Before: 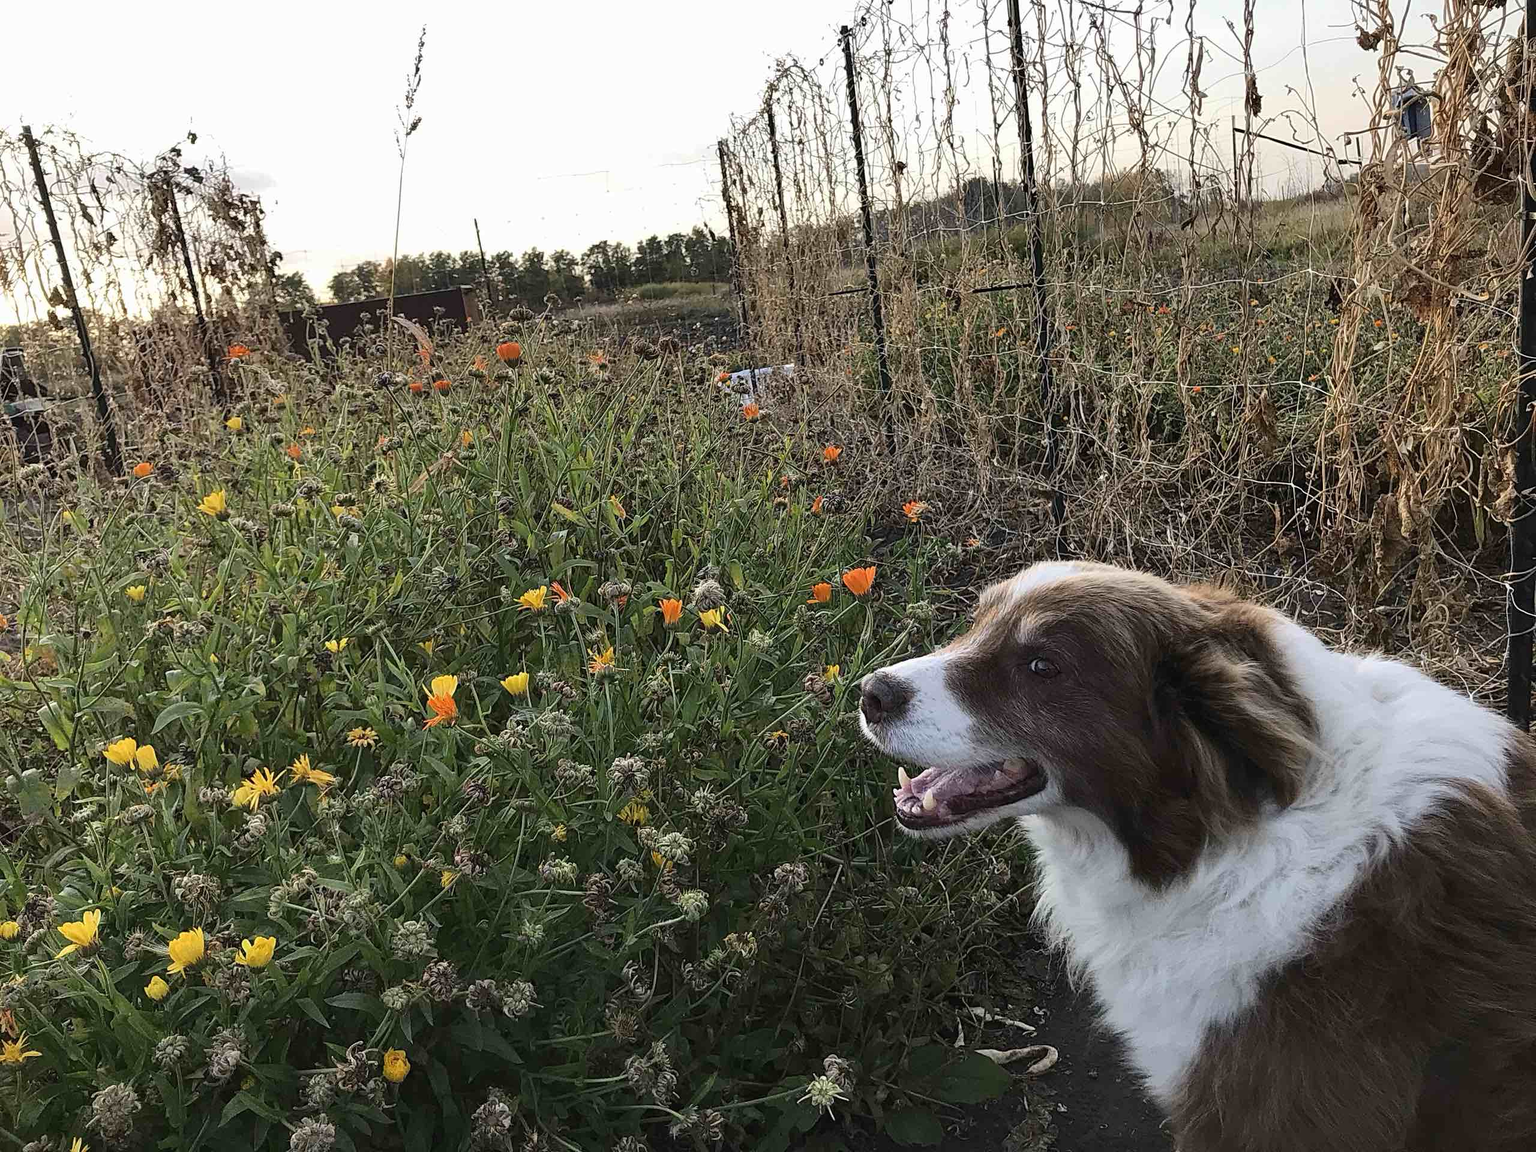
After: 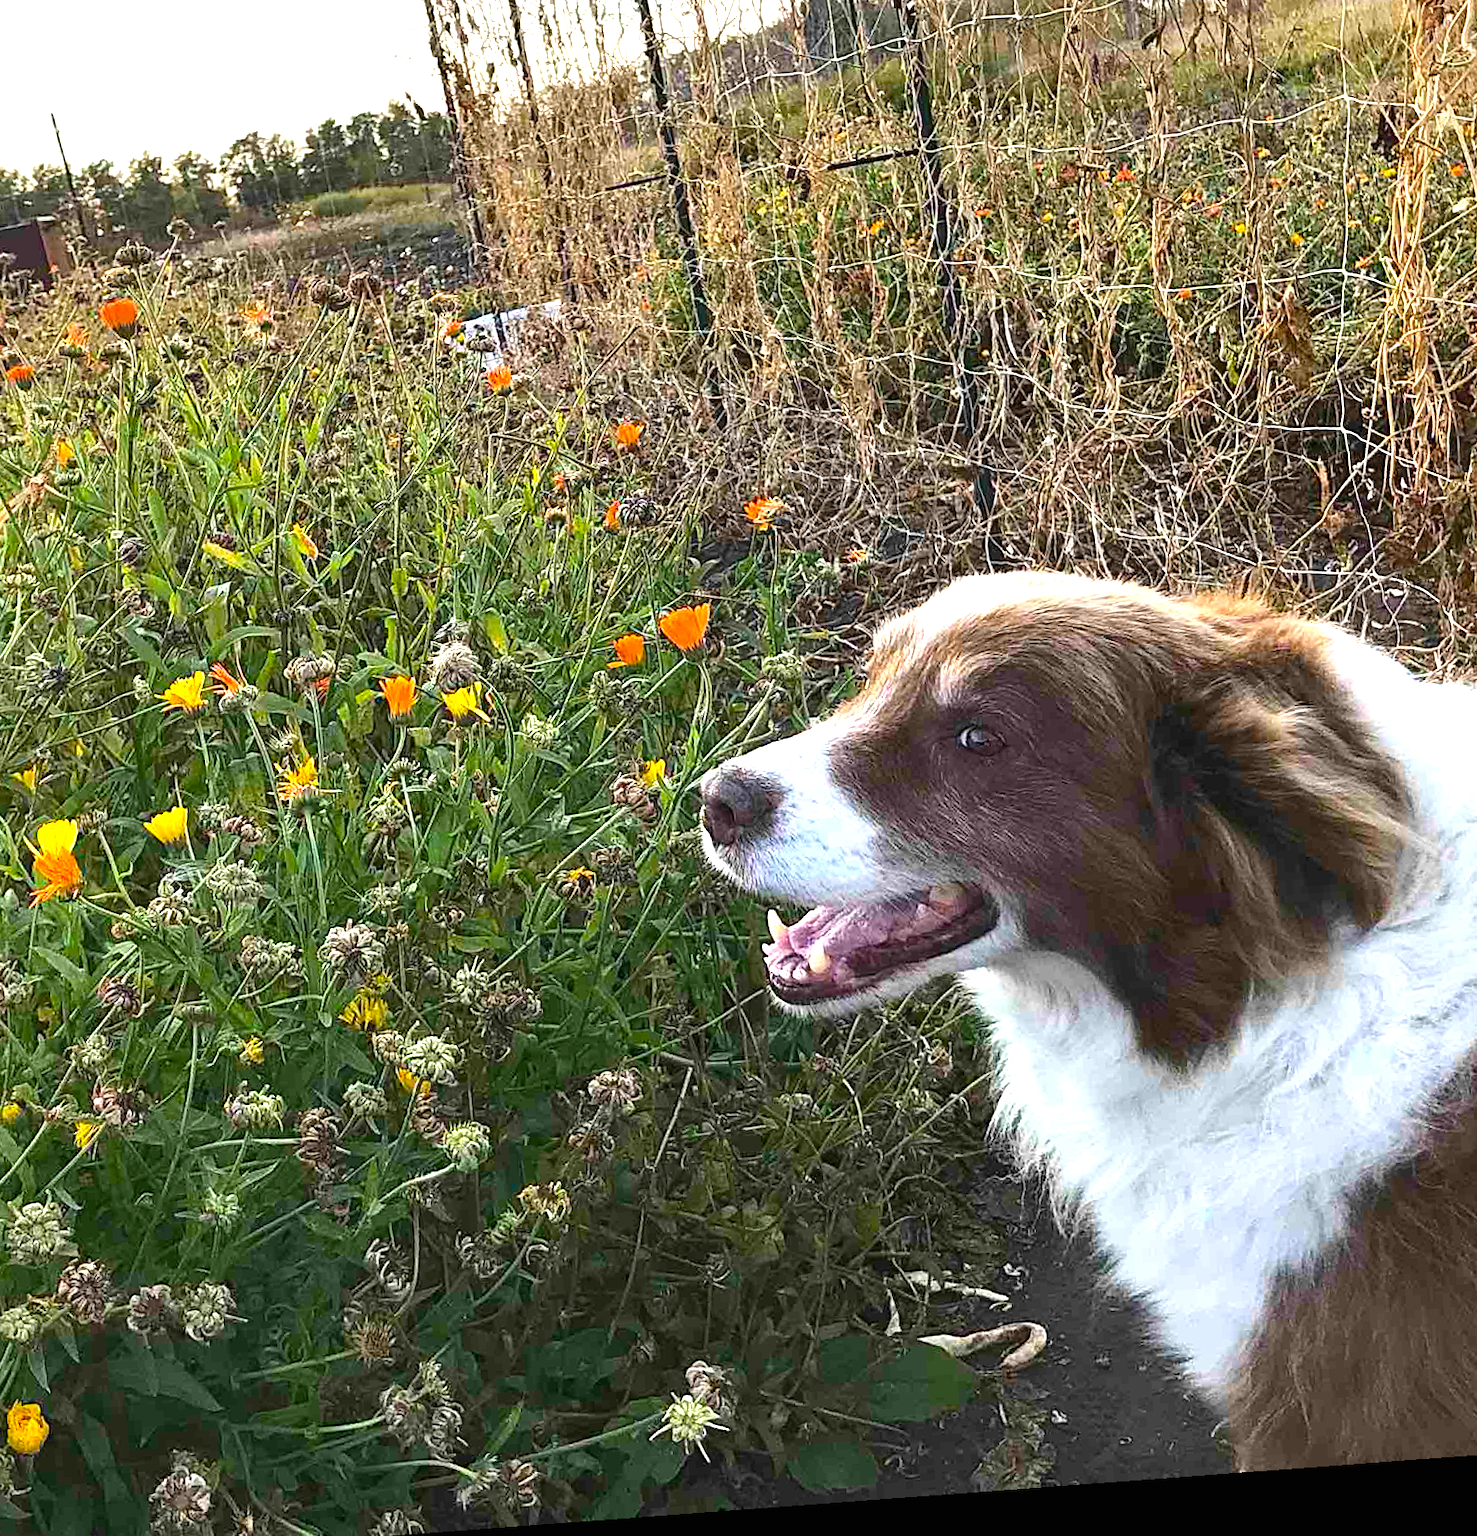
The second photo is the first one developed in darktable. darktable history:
color balance rgb: perceptual saturation grading › global saturation 25%, global vibrance 20%
rotate and perspective: rotation -4.25°, automatic cropping off
crop and rotate: left 28.256%, top 17.734%, right 12.656%, bottom 3.573%
exposure: black level correction 0, exposure 1.2 EV, compensate exposure bias true, compensate highlight preservation false
